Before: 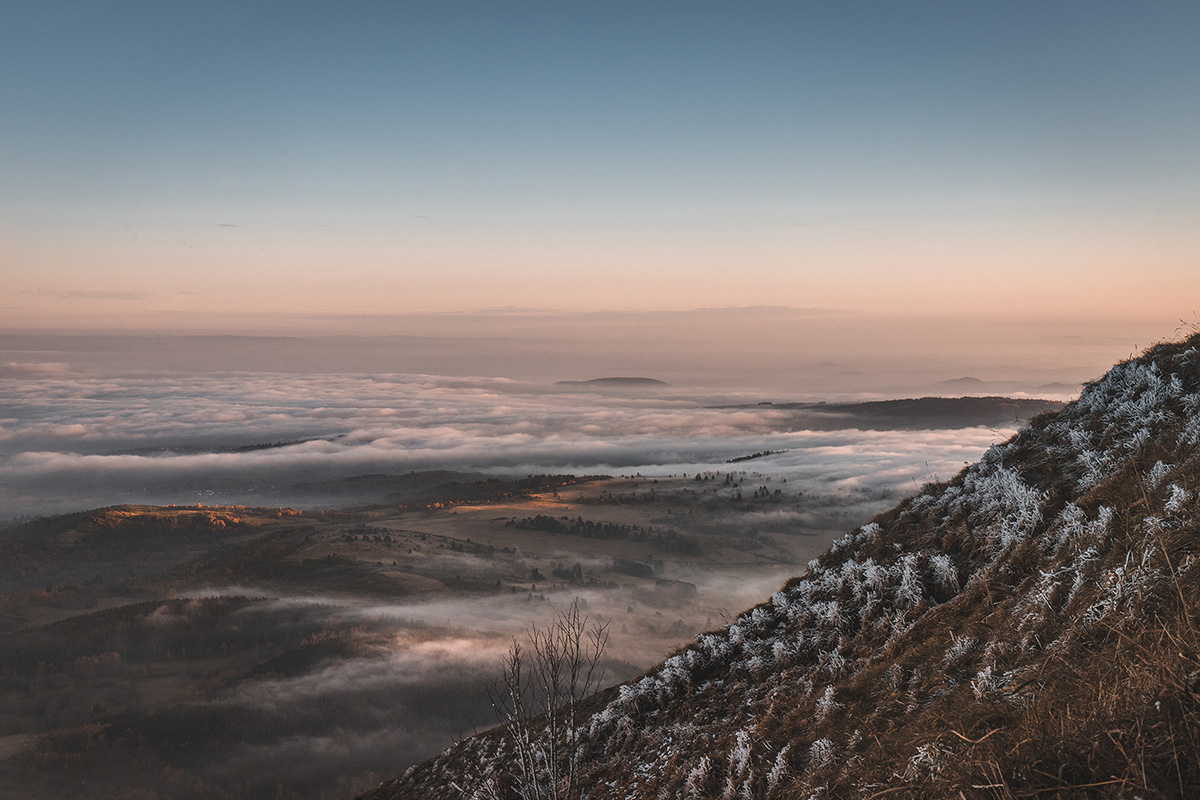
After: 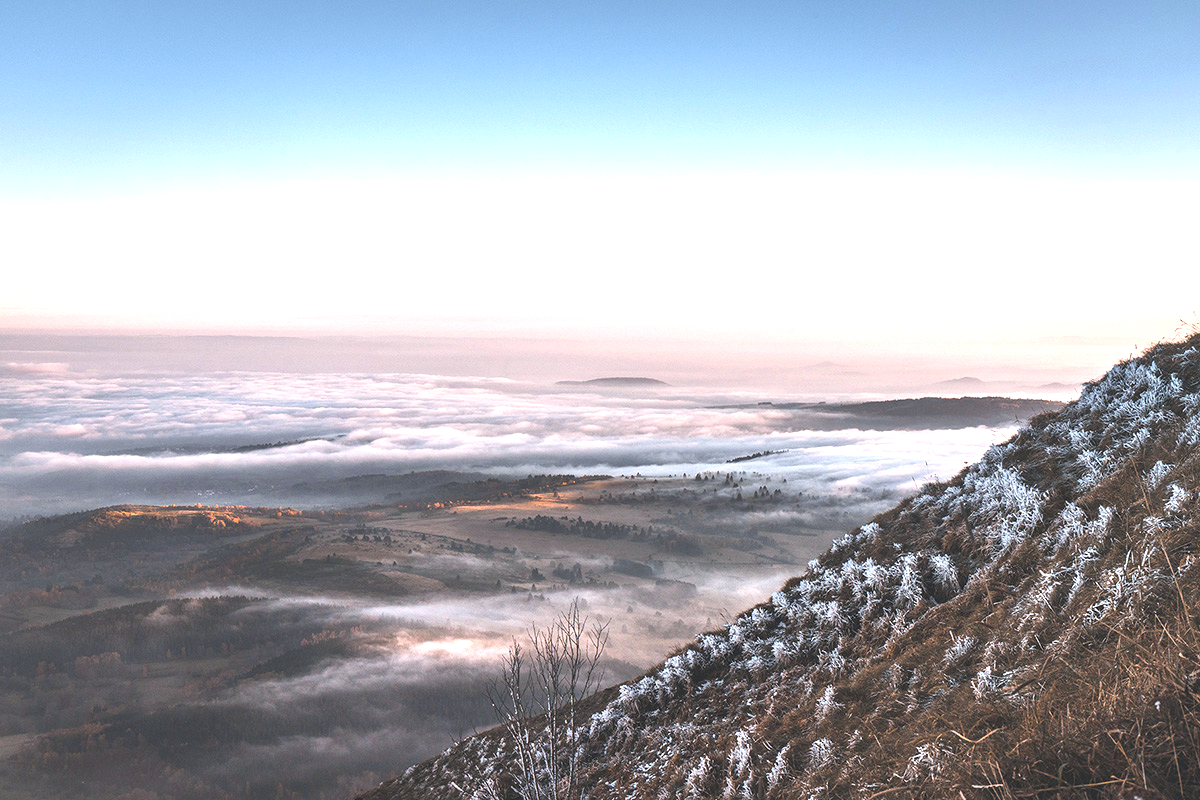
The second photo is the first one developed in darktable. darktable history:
white balance: red 0.954, blue 1.079
exposure: black level correction 0, exposure 1.5 EV, compensate highlight preservation false
